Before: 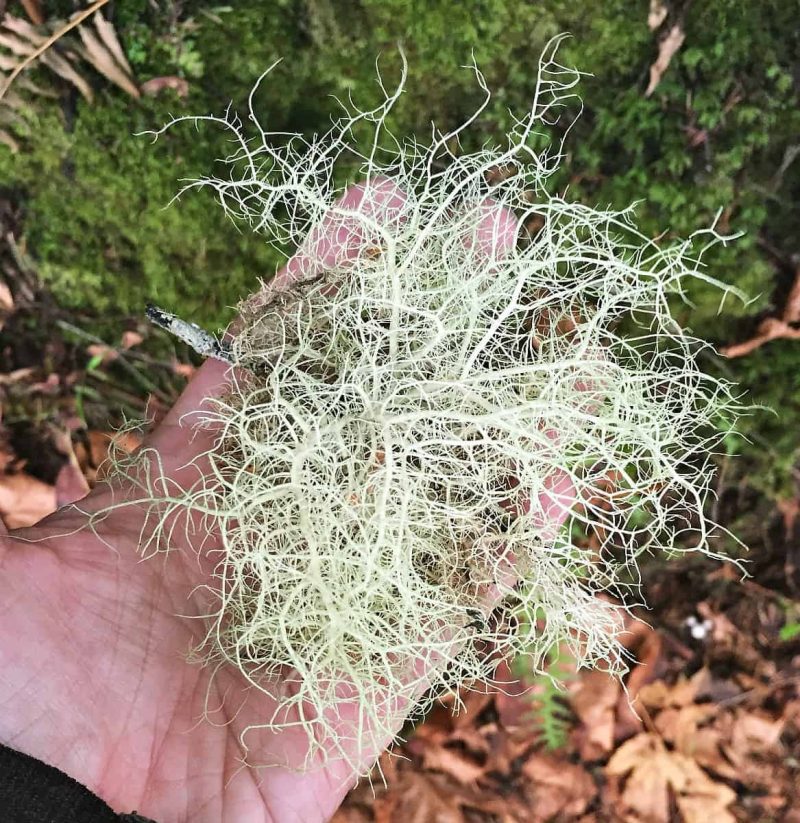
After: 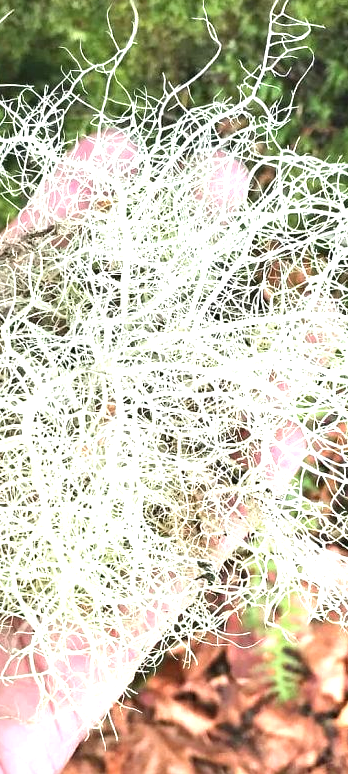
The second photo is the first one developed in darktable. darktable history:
exposure: black level correction 0, exposure 1.098 EV, compensate exposure bias true, compensate highlight preservation false
crop: left 33.639%, top 5.945%, right 22.84%
